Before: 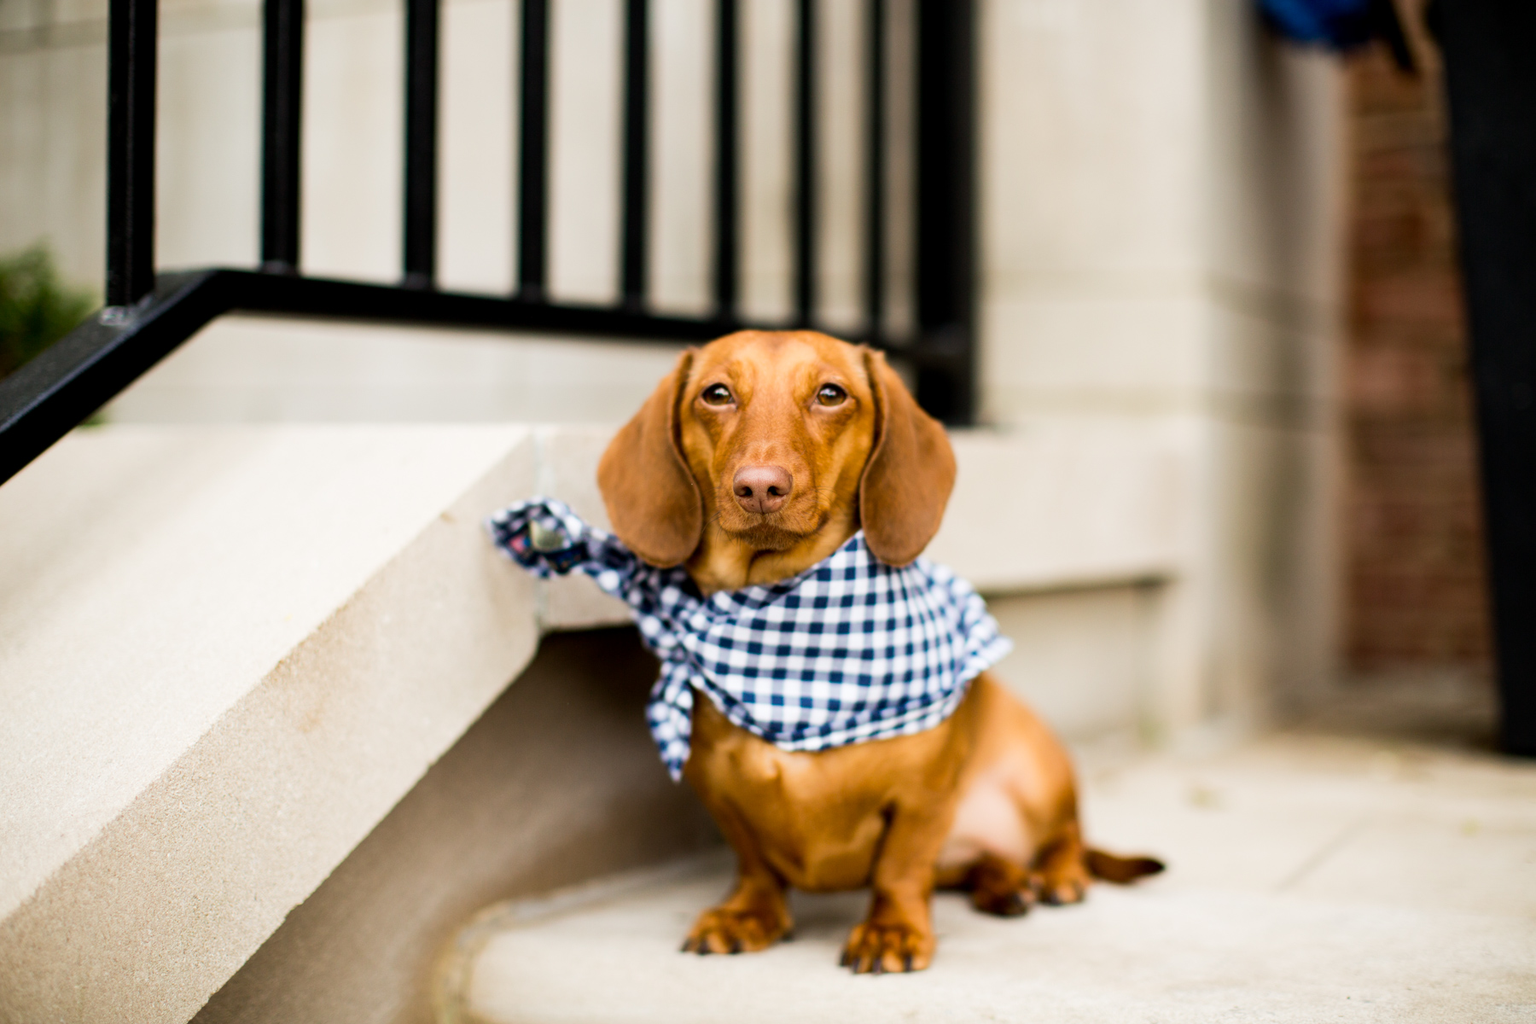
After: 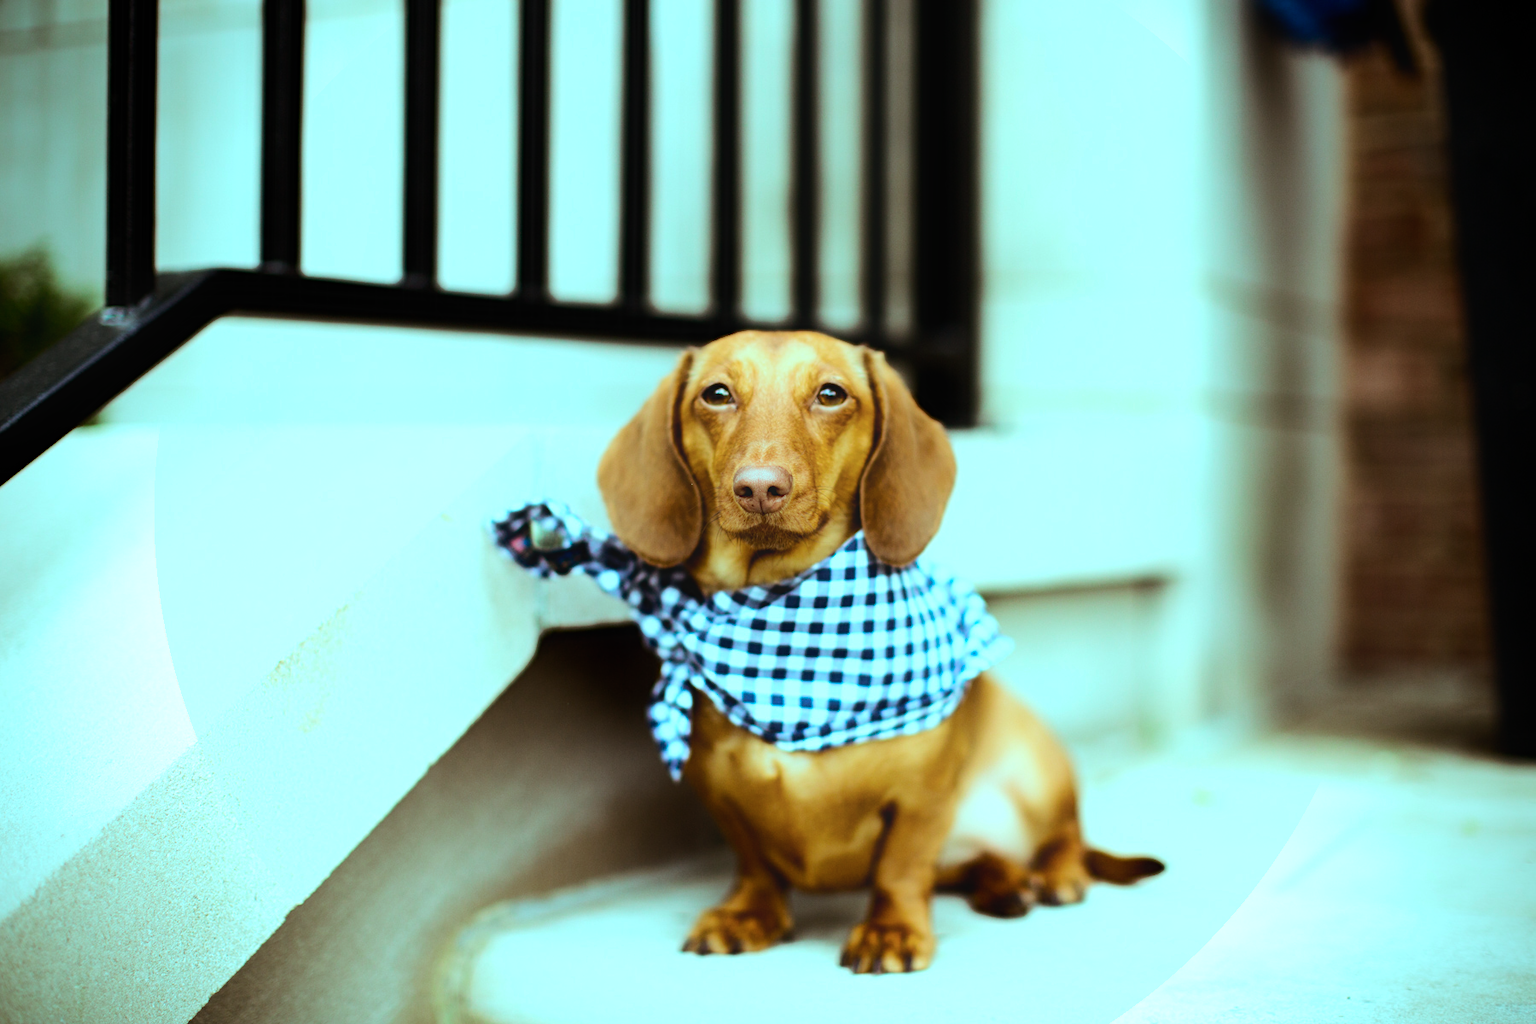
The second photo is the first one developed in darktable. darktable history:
tone equalizer: -8 EV -1.09 EV, -7 EV -0.978 EV, -6 EV -0.905 EV, -5 EV -0.592 EV, -3 EV 0.603 EV, -2 EV 0.857 EV, -1 EV 0.987 EV, +0 EV 1.06 EV, edges refinement/feathering 500, mask exposure compensation -1.57 EV, preserve details no
vignetting: brightness -0.391, saturation 0.004, unbound false
contrast equalizer: octaves 7, y [[0.5, 0.486, 0.447, 0.446, 0.489, 0.5], [0.5 ×6], [0.5 ×6], [0 ×6], [0 ×6]]
color balance rgb: shadows lift › chroma 0.729%, shadows lift › hue 113.43°, highlights gain › luminance -32.865%, highlights gain › chroma 5.583%, highlights gain › hue 217.96°, perceptual saturation grading › global saturation -0.144%
